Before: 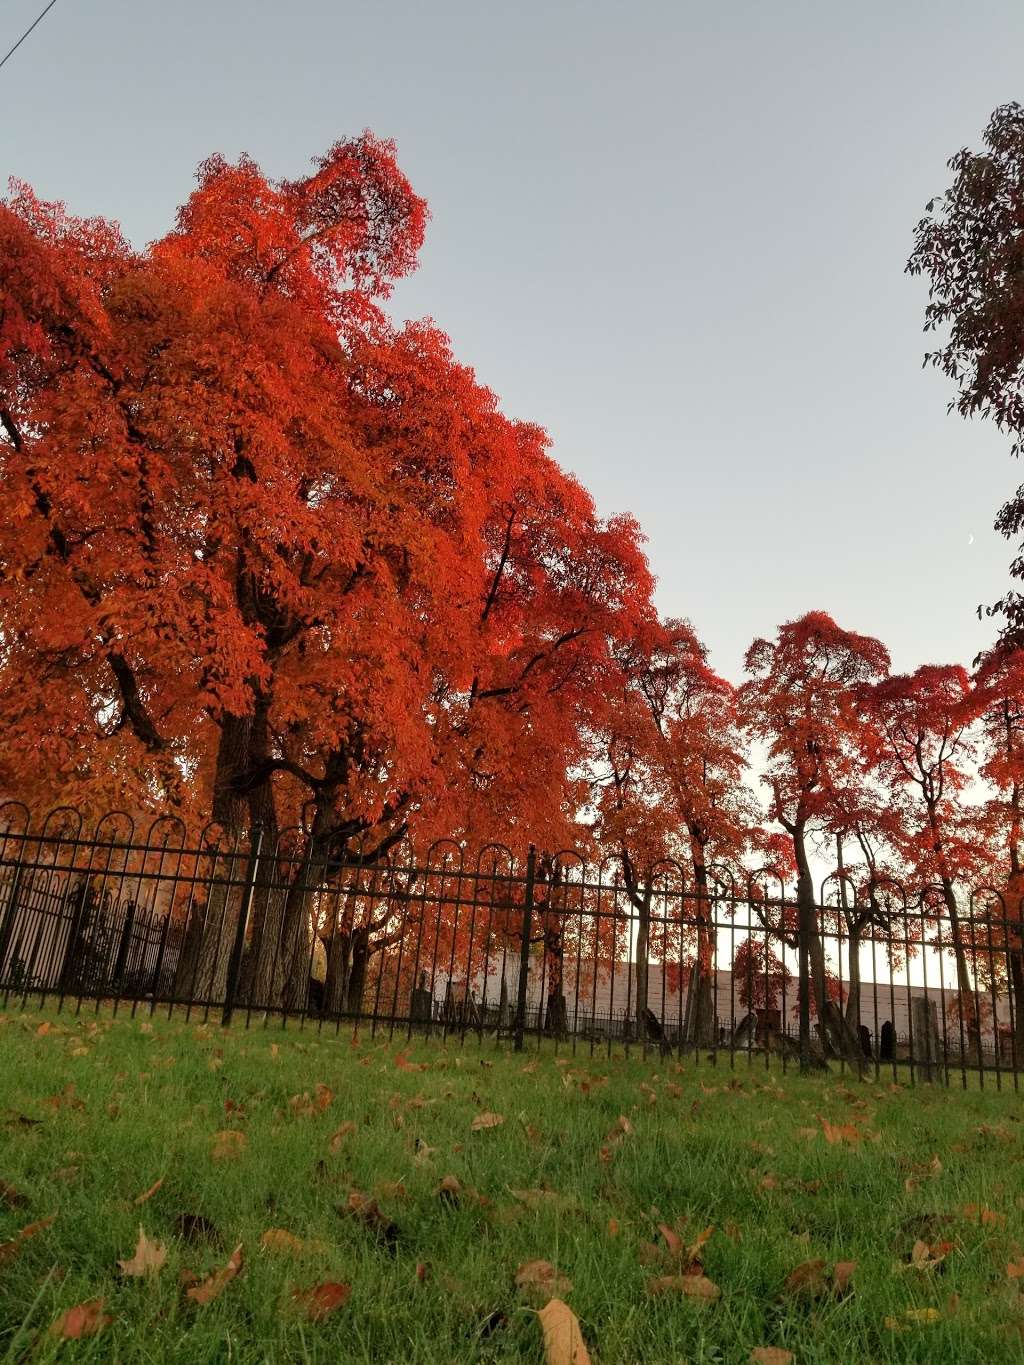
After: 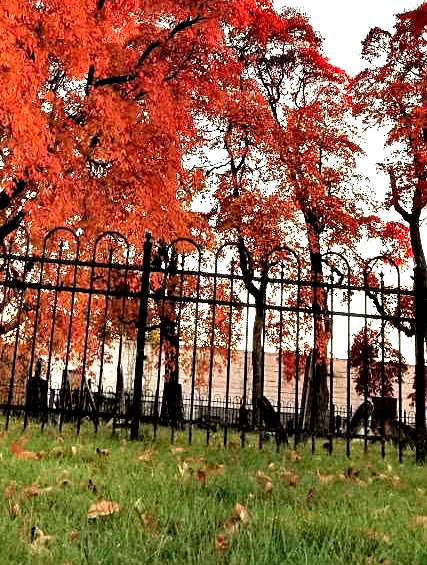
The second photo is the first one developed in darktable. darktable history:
exposure: exposure 0.202 EV, compensate highlight preservation false
crop: left 37.581%, top 44.867%, right 20.641%, bottom 13.708%
sharpen: amount 0.214
contrast equalizer: y [[0.6 ×6], [0.55 ×6], [0 ×6], [0 ×6], [0 ×6]]
tone equalizer: -8 EV -1.05 EV, -7 EV -1.01 EV, -6 EV -0.874 EV, -5 EV -0.568 EV, -3 EV 0.605 EV, -2 EV 0.886 EV, -1 EV 0.994 EV, +0 EV 1.08 EV
